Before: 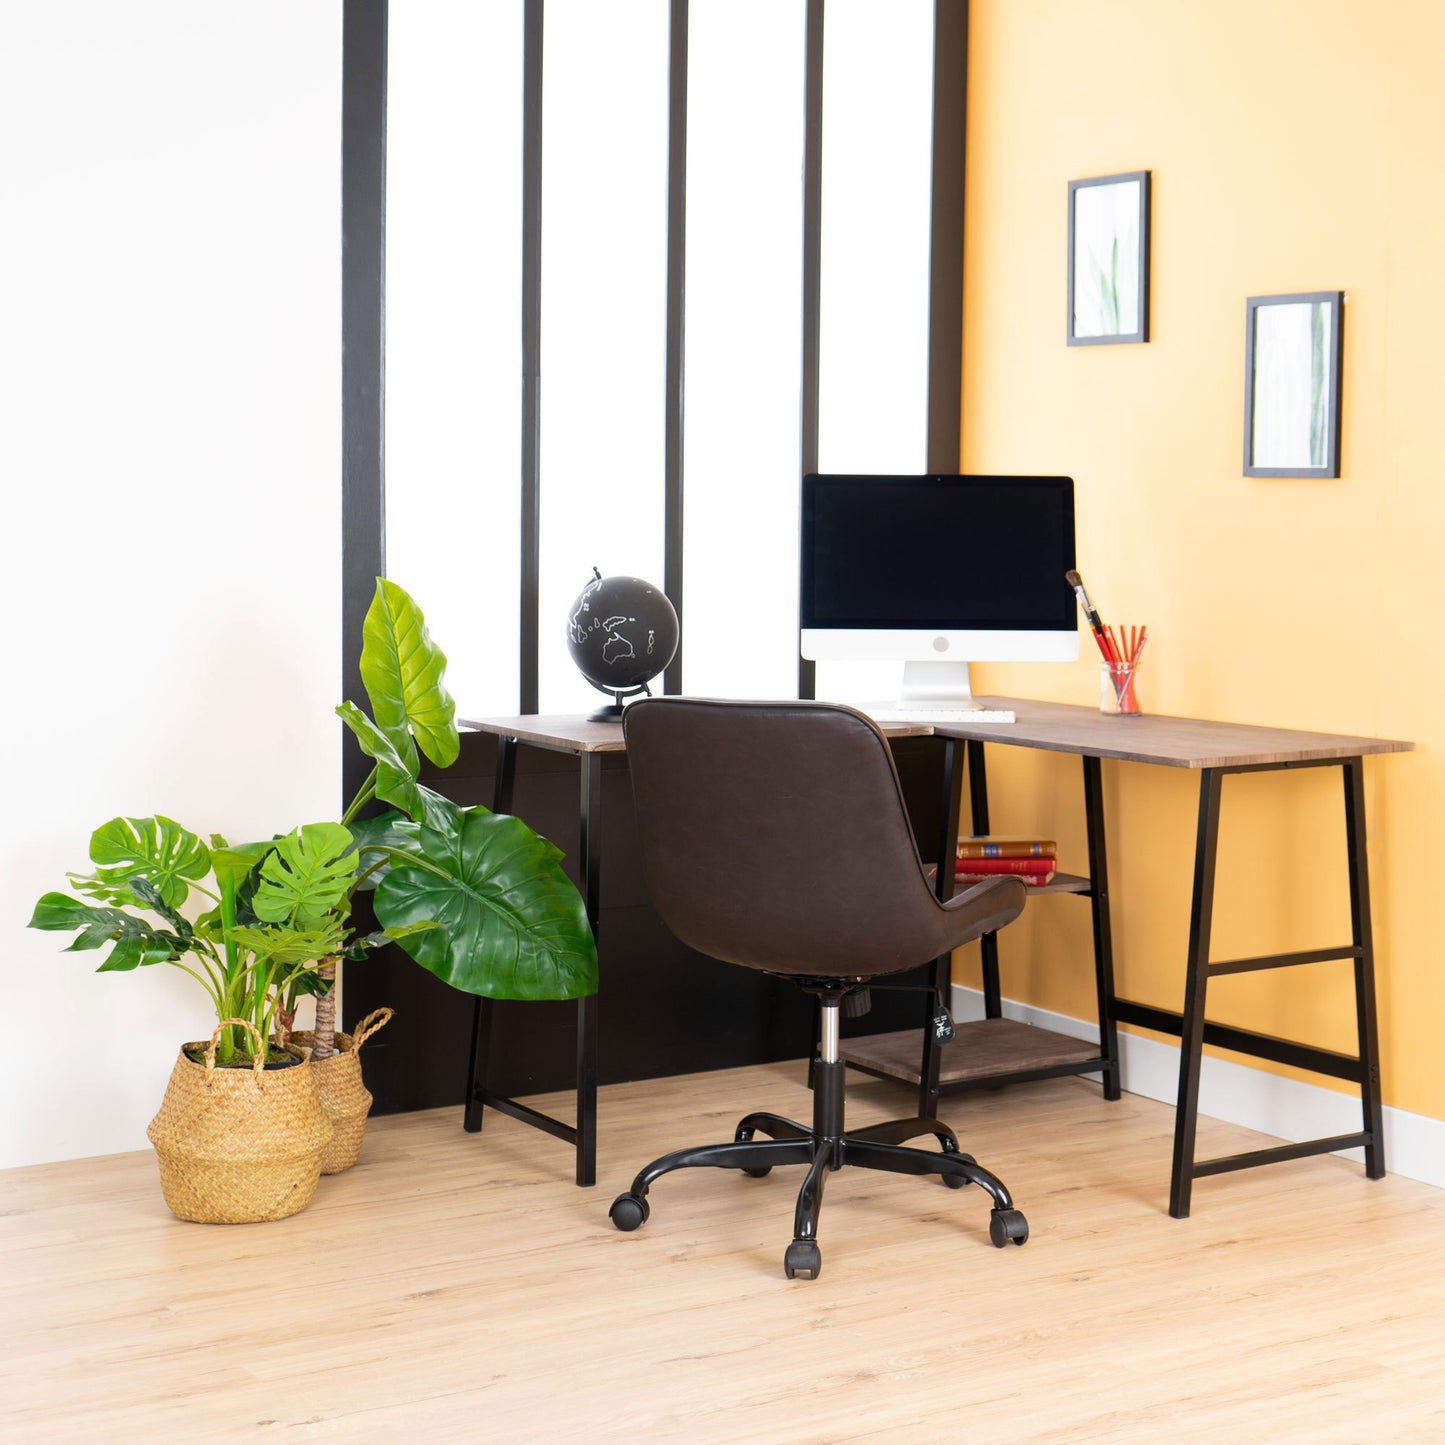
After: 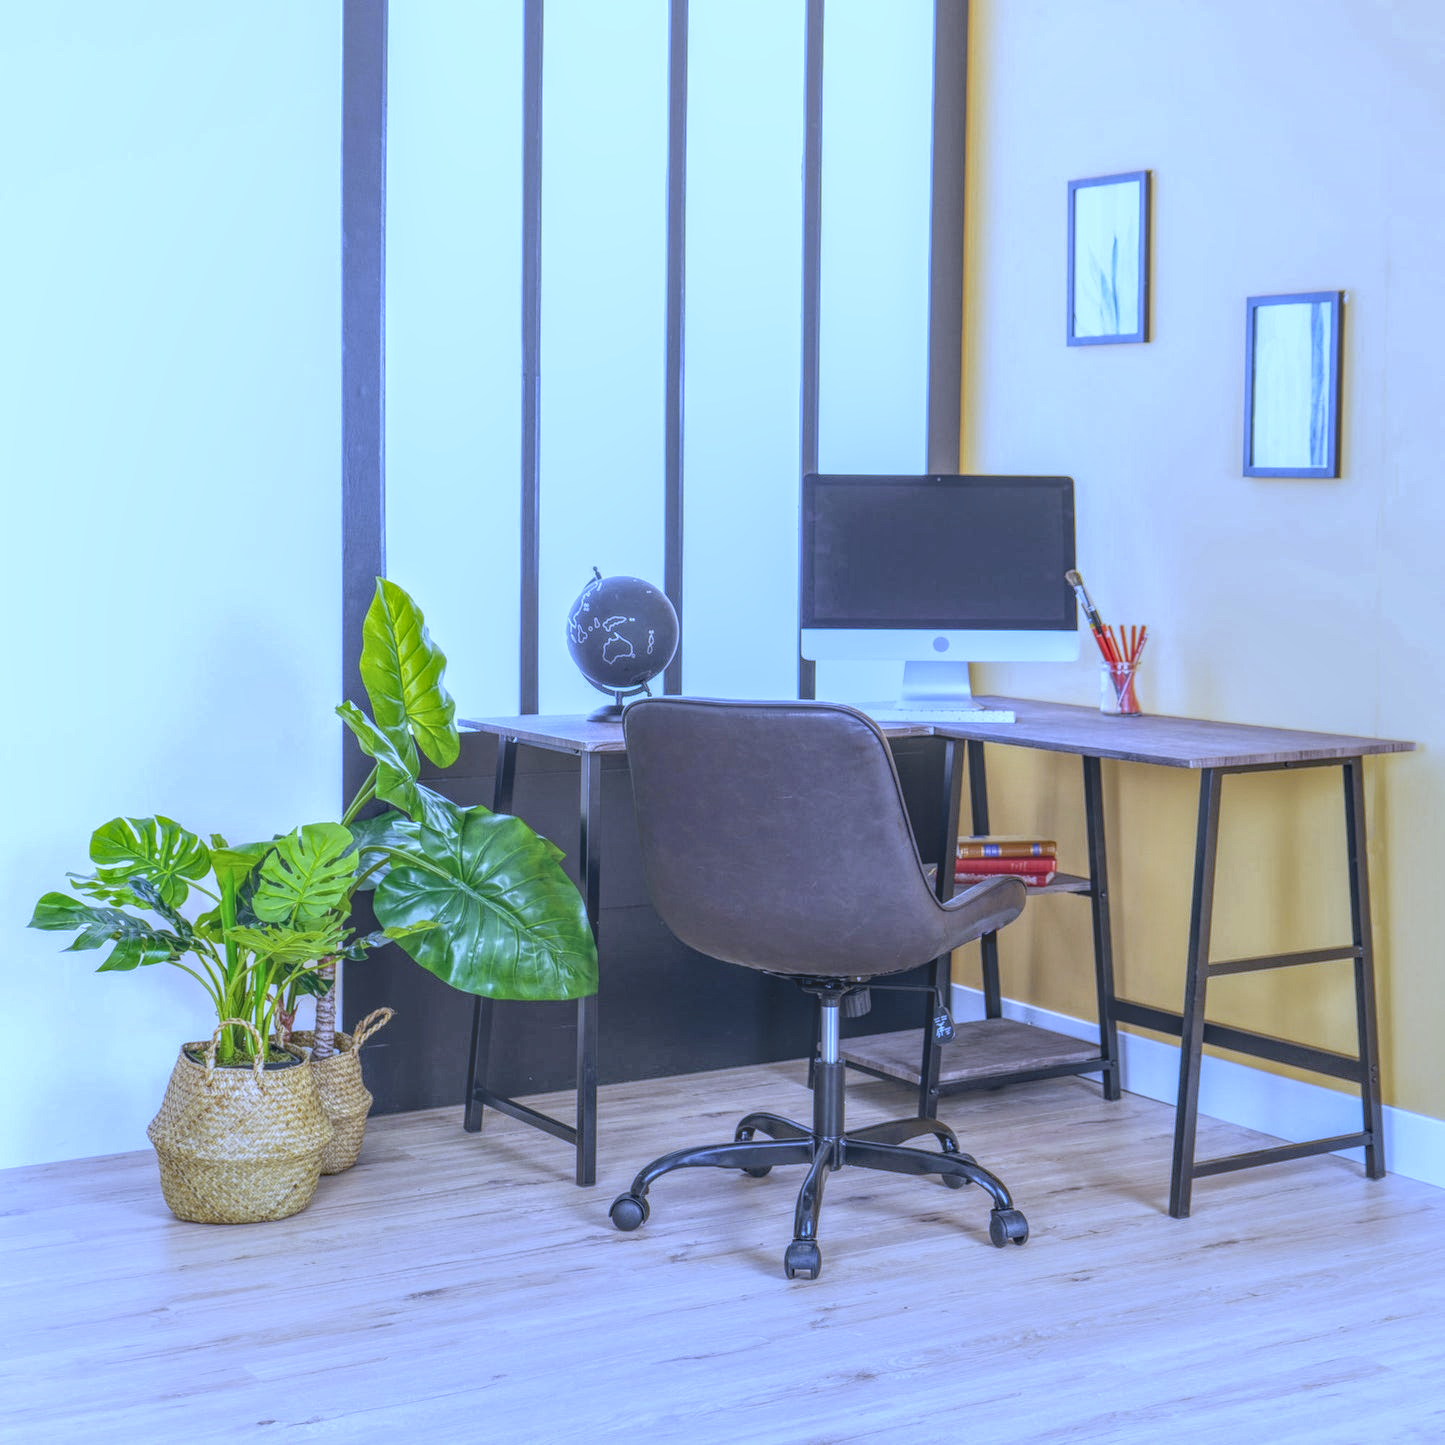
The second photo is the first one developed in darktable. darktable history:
color balance rgb: shadows lift › hue 87.51°, highlights gain › chroma 1.62%, highlights gain › hue 55.1°, global offset › chroma 0.1%, global offset › hue 253.66°, linear chroma grading › global chroma 0.5%
white balance: red 0.766, blue 1.537
local contrast: highlights 20%, shadows 30%, detail 200%, midtone range 0.2
